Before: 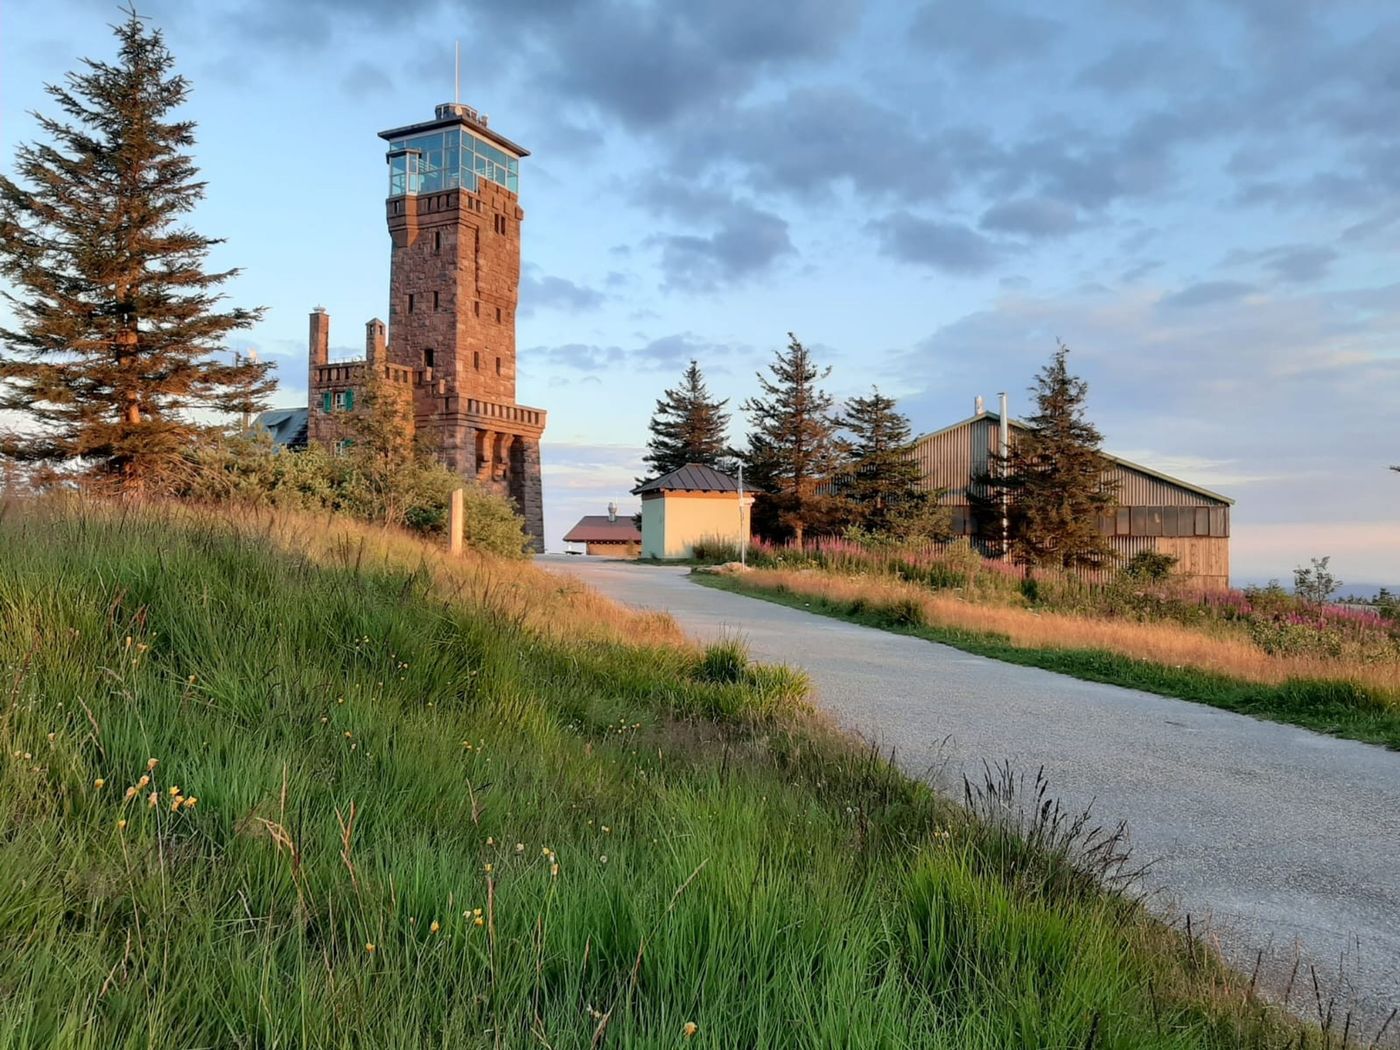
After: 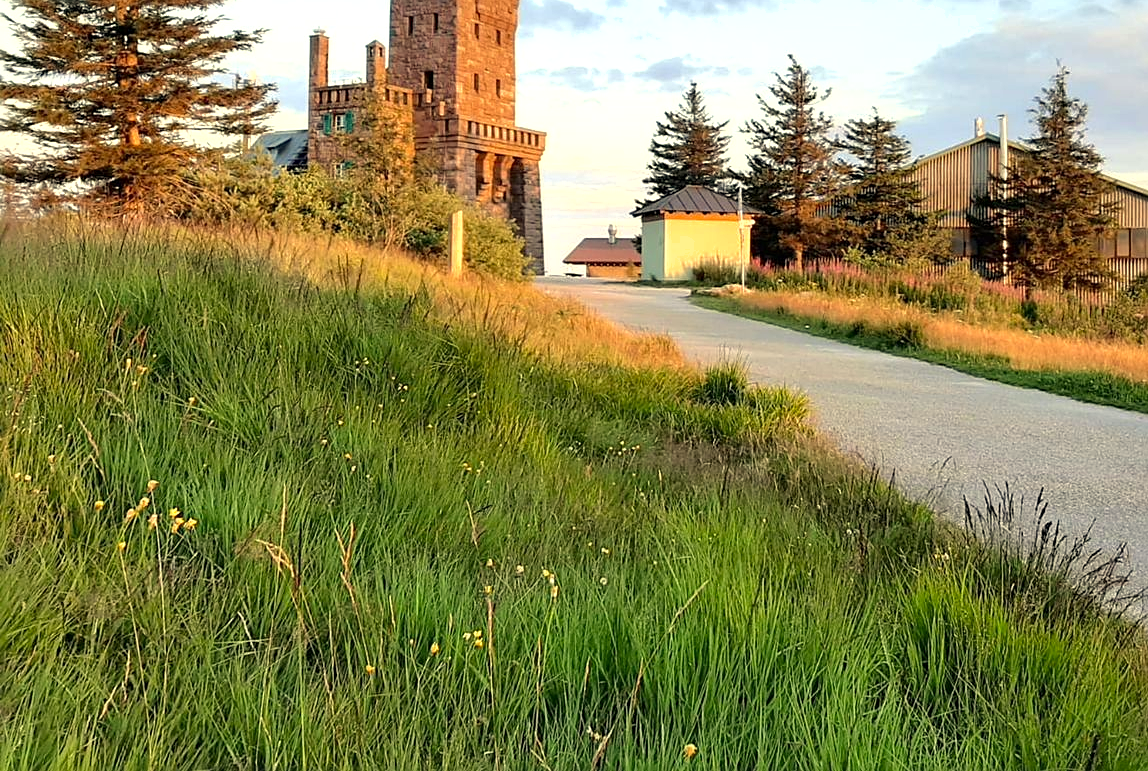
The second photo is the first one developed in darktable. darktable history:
crop: top 26.531%, right 17.959%
color correction: highlights a* 1.39, highlights b* 17.83
shadows and highlights: shadows -20, white point adjustment -2, highlights -35
exposure: black level correction 0, exposure 0.7 EV, compensate exposure bias true, compensate highlight preservation false
sharpen: on, module defaults
